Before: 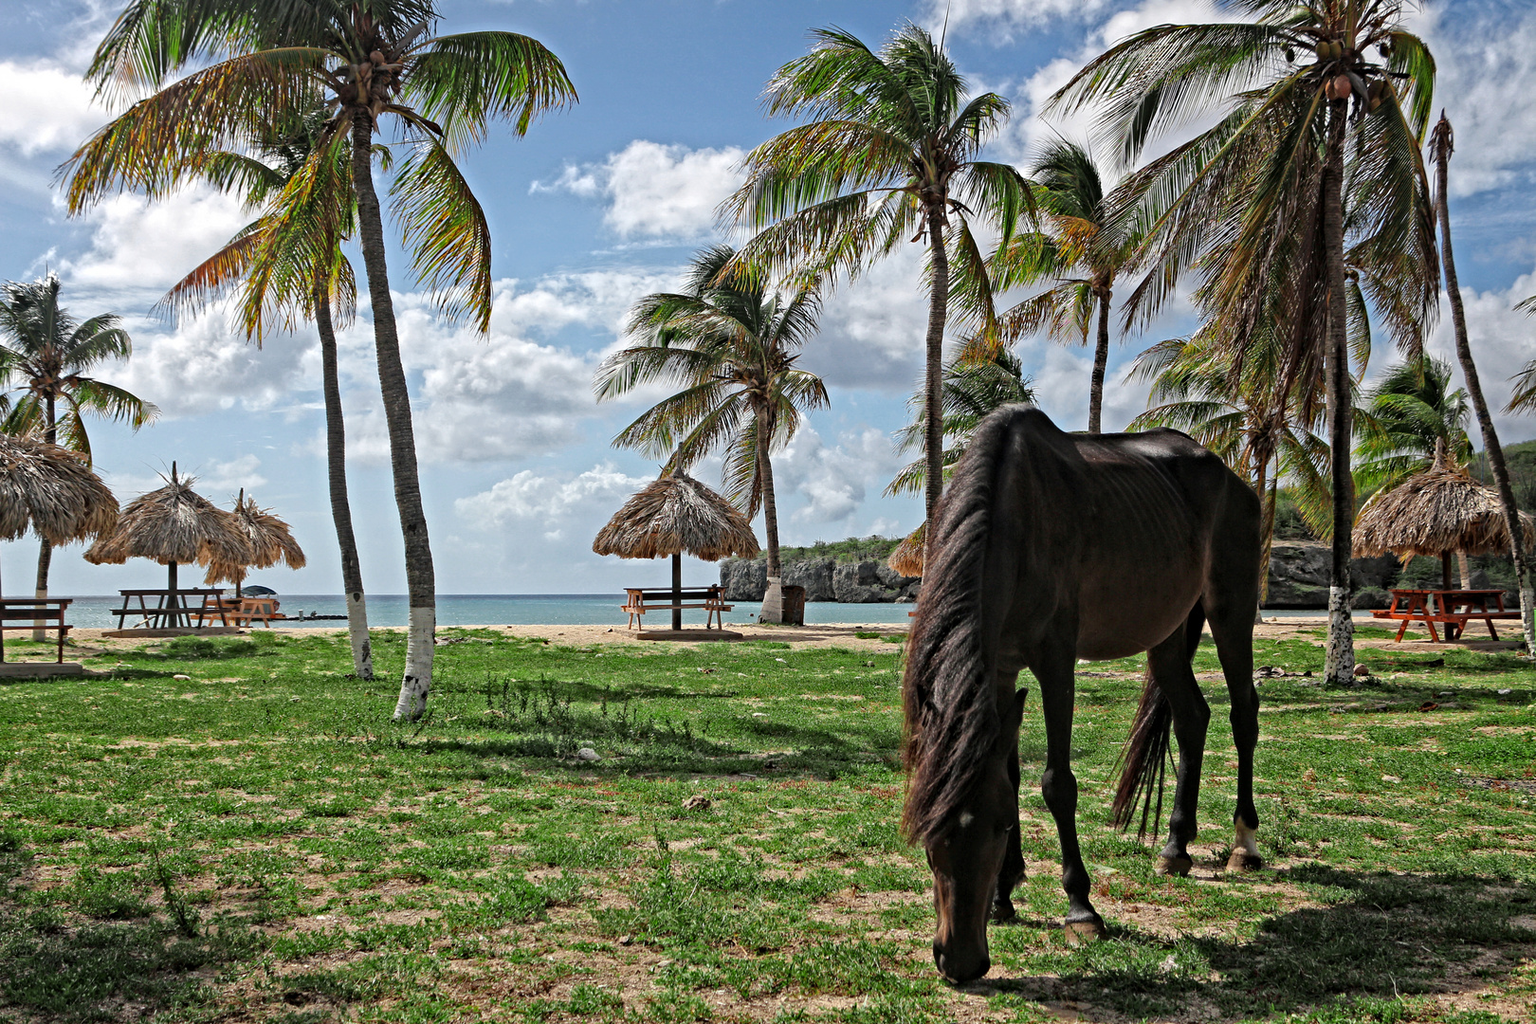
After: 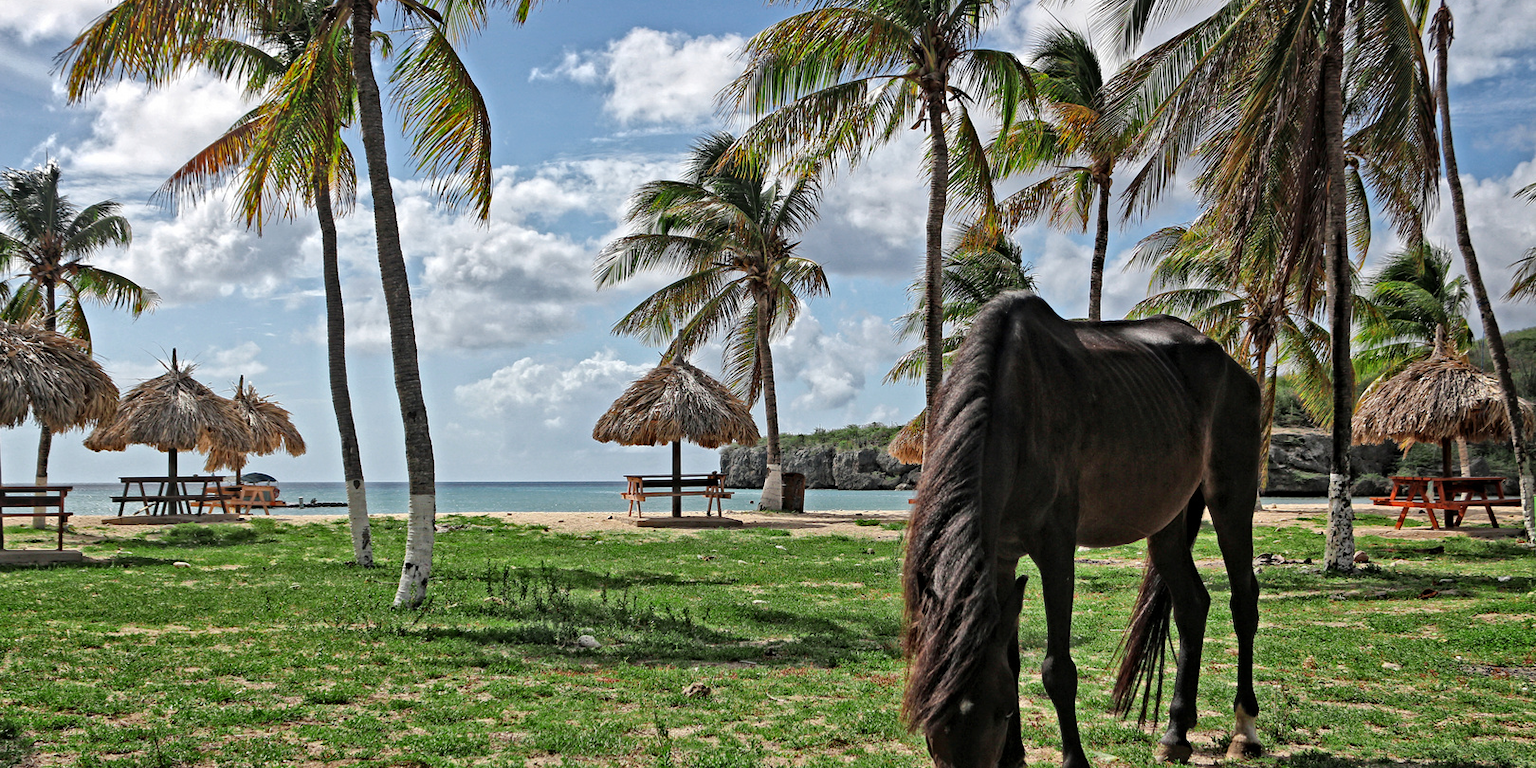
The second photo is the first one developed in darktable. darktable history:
crop: top 11.038%, bottom 13.962%
shadows and highlights: low approximation 0.01, soften with gaussian
